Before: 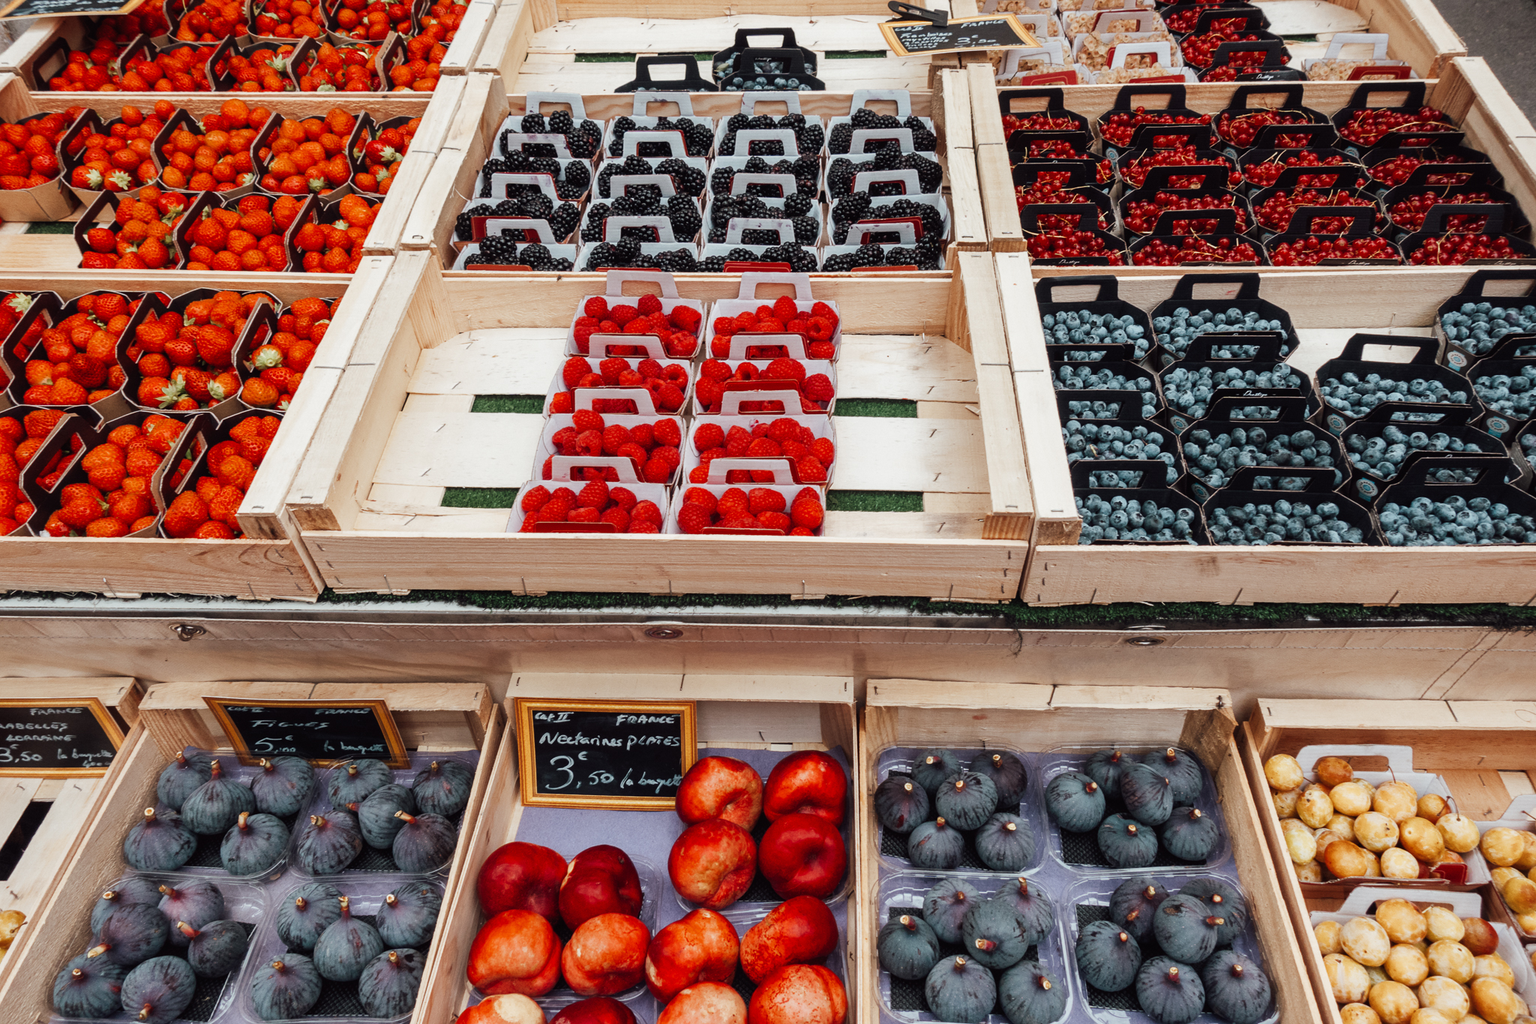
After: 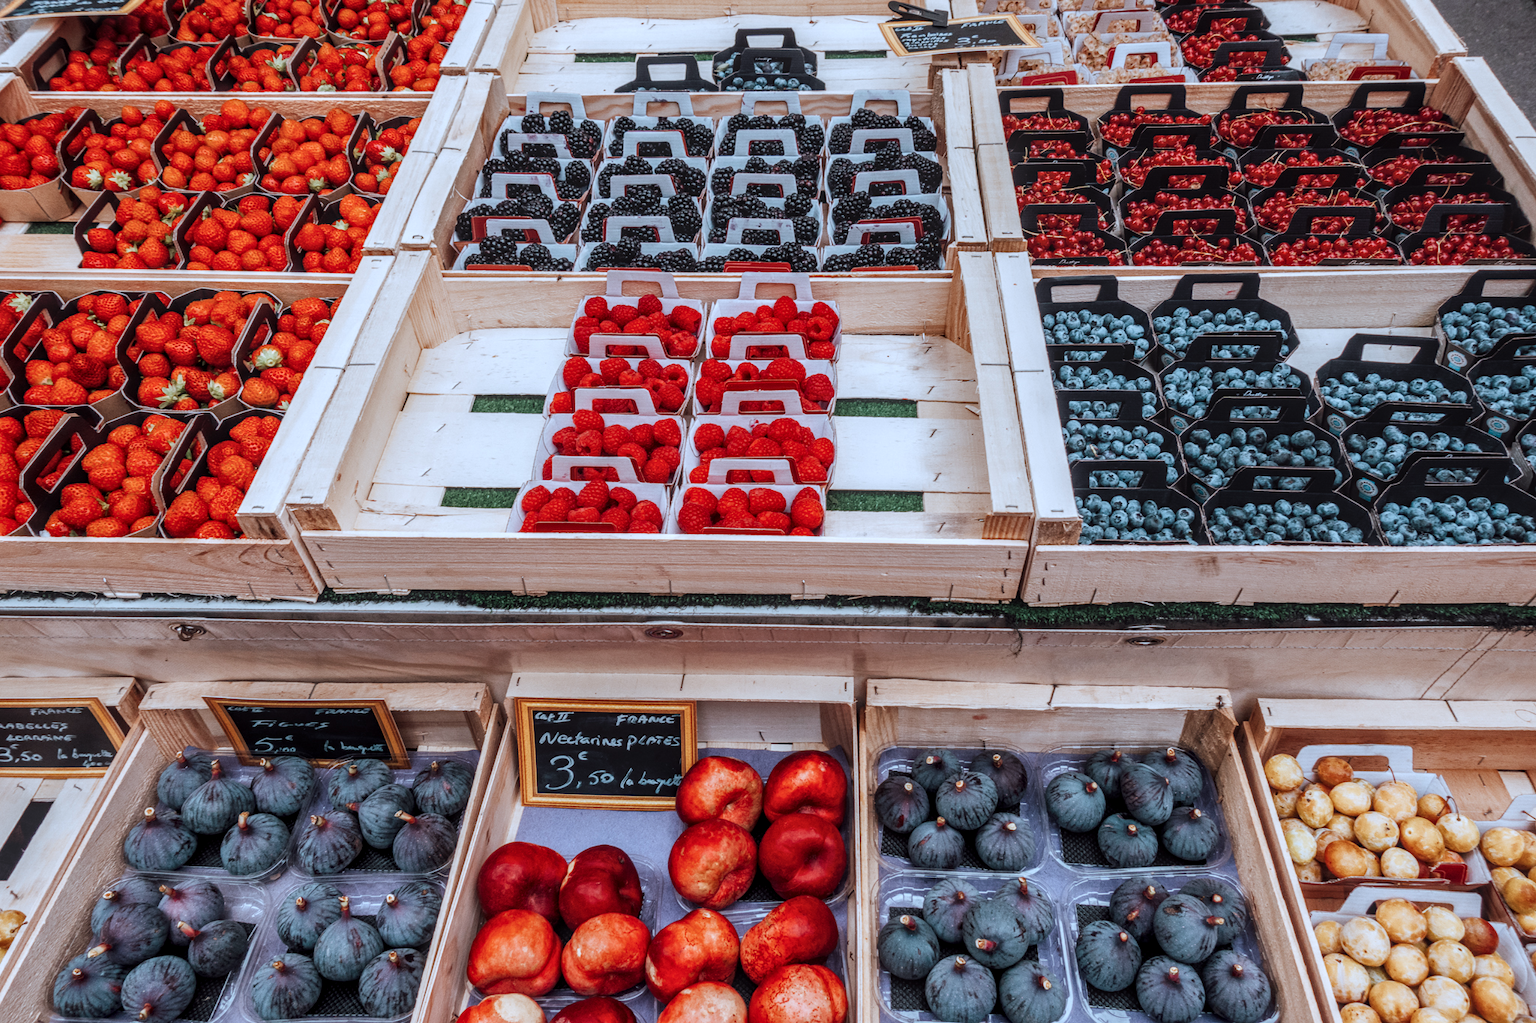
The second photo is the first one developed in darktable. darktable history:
color correction: highlights a* -2.24, highlights b* -18.1
local contrast: highlights 0%, shadows 0%, detail 133%
